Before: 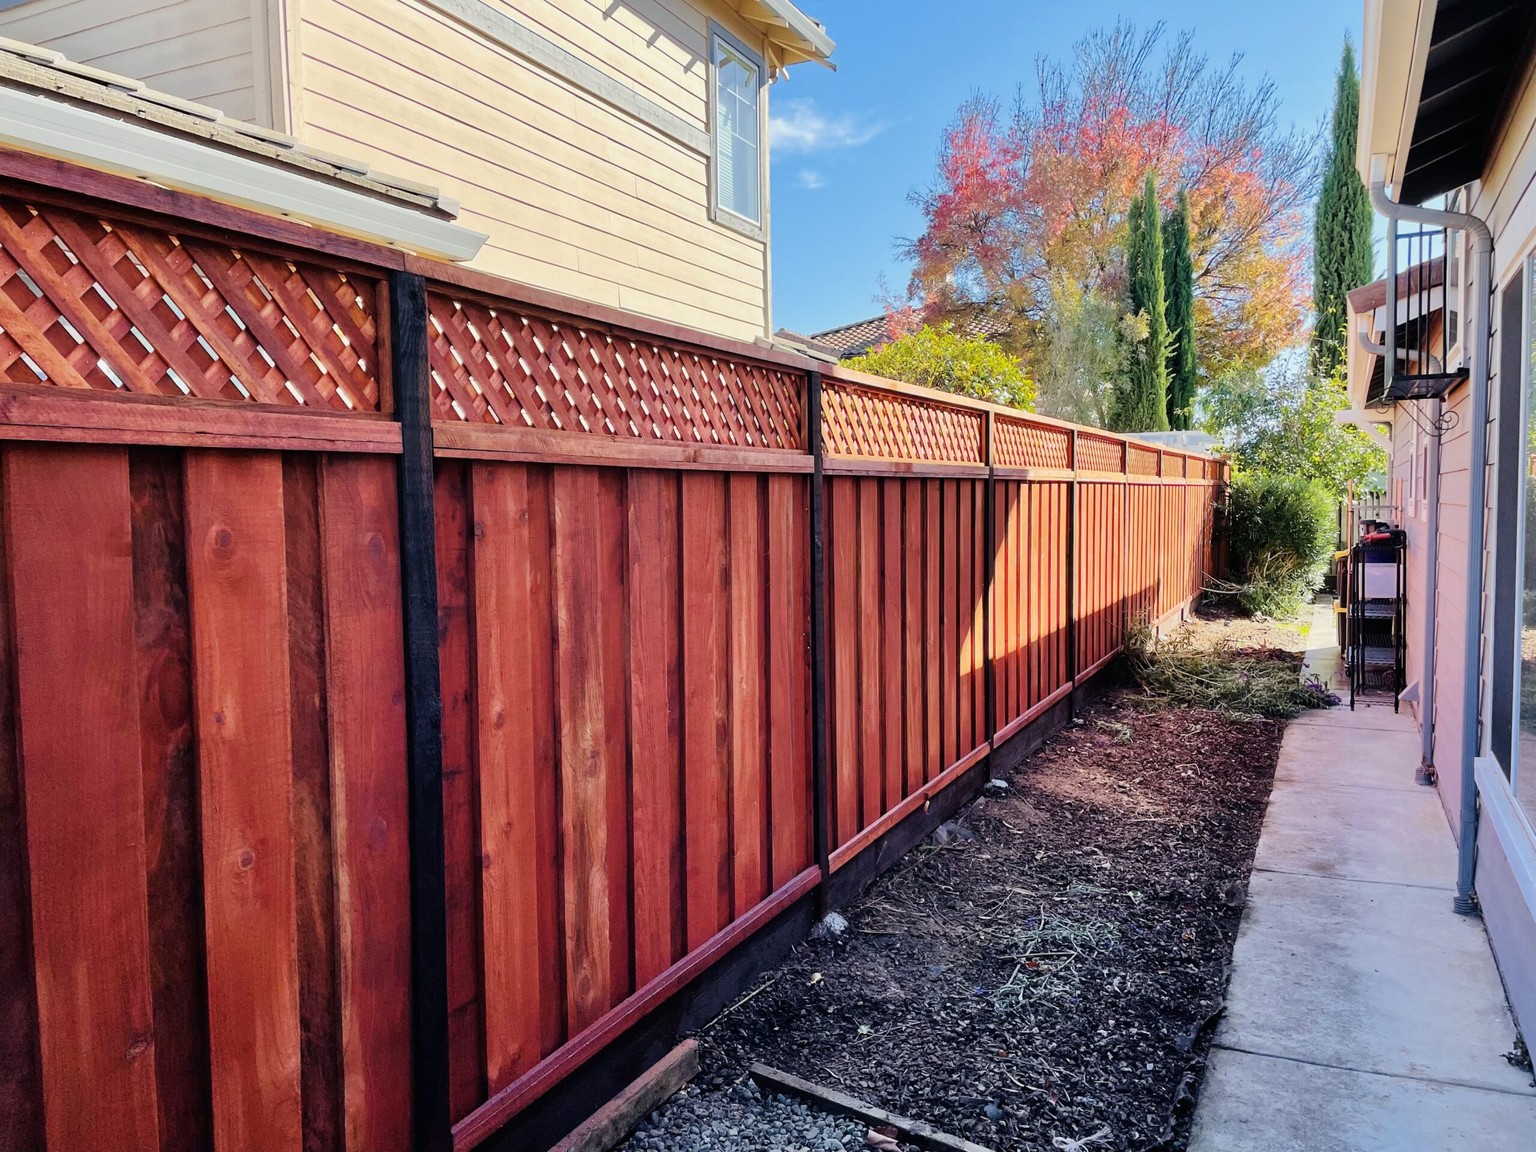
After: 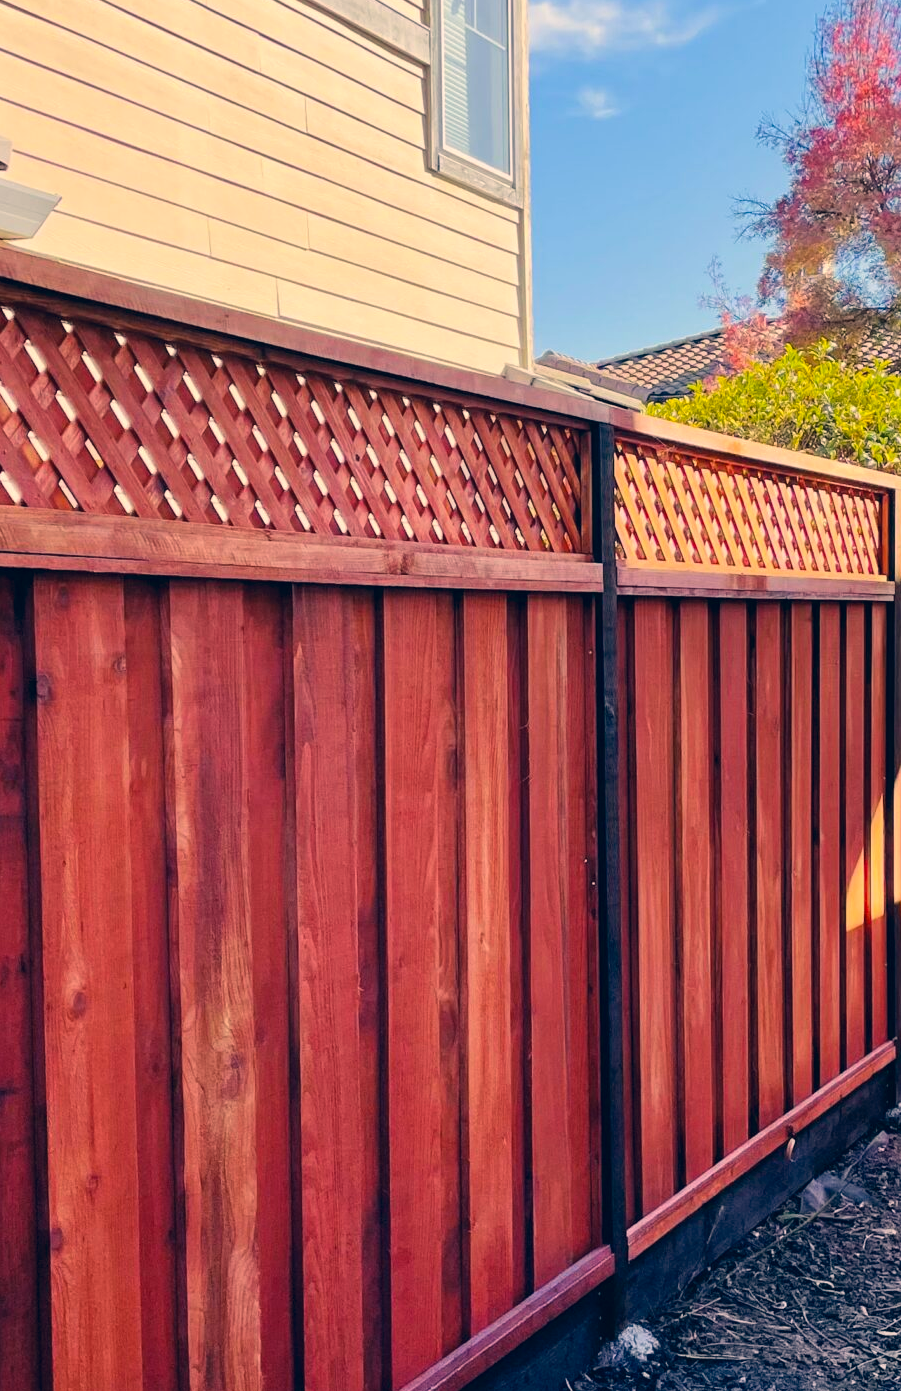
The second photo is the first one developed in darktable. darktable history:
crop and rotate: left 29.476%, top 10.214%, right 35.32%, bottom 17.333%
color correction: highlights a* 10.32, highlights b* 14.66, shadows a* -9.59, shadows b* -15.02
